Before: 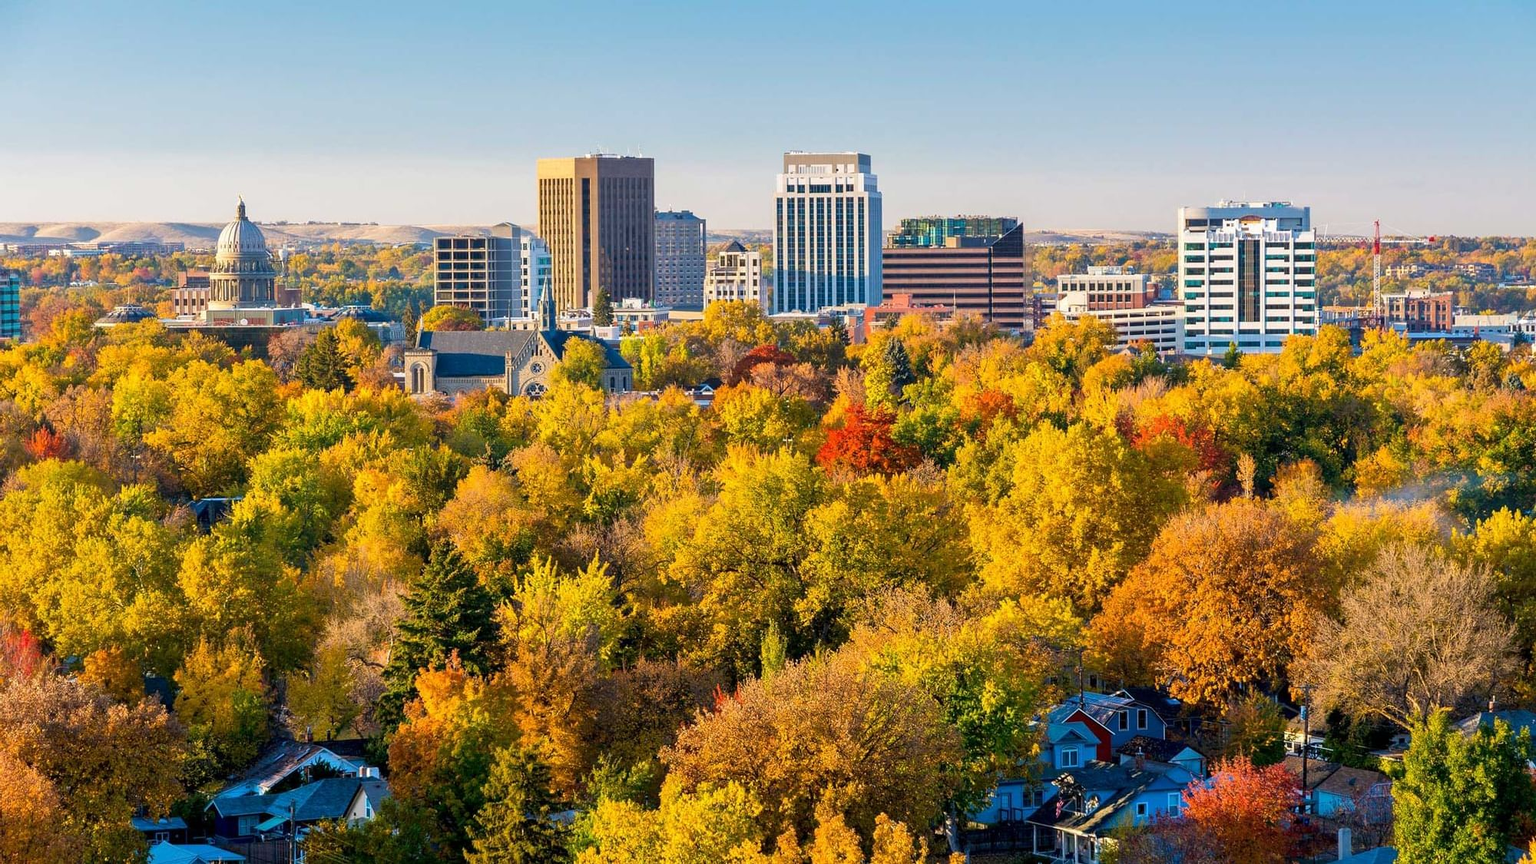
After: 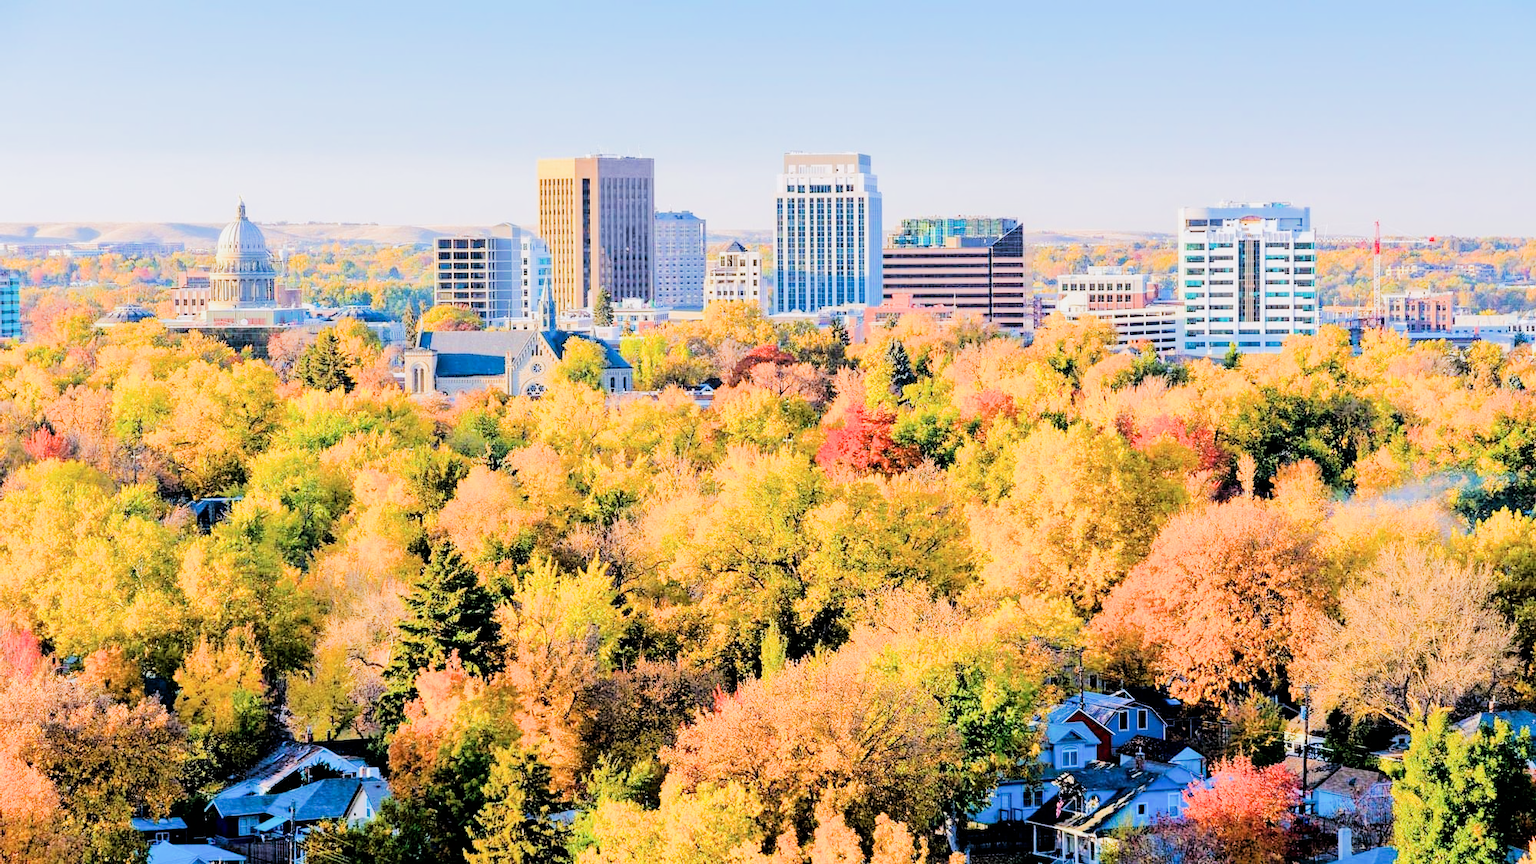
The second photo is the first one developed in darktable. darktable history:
tone equalizer: -7 EV 0.144 EV, -6 EV 0.623 EV, -5 EV 1.19 EV, -4 EV 1.3 EV, -3 EV 1.15 EV, -2 EV 0.6 EV, -1 EV 0.166 EV, edges refinement/feathering 500, mask exposure compensation -1.57 EV, preserve details no
color calibration: illuminant as shot in camera, x 0.358, y 0.373, temperature 4628.91 K
filmic rgb: black relative exposure -5.13 EV, white relative exposure 3.98 EV, hardness 2.9, contrast 1.301, highlights saturation mix -30.83%
exposure: exposure 0.55 EV, compensate highlight preservation false
